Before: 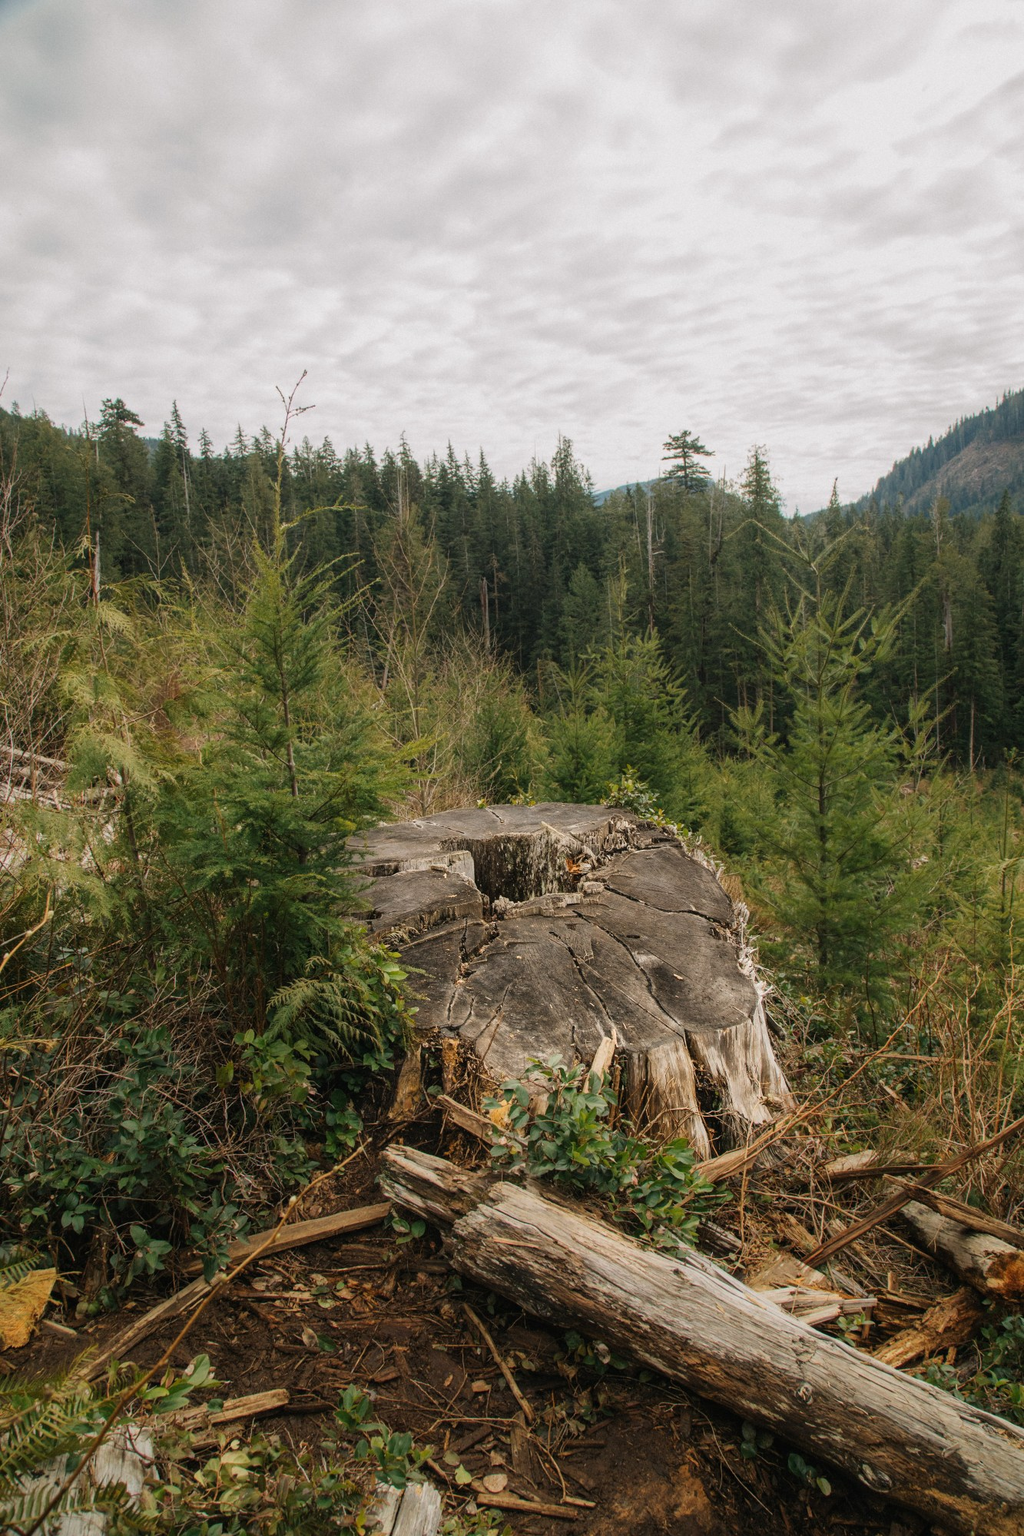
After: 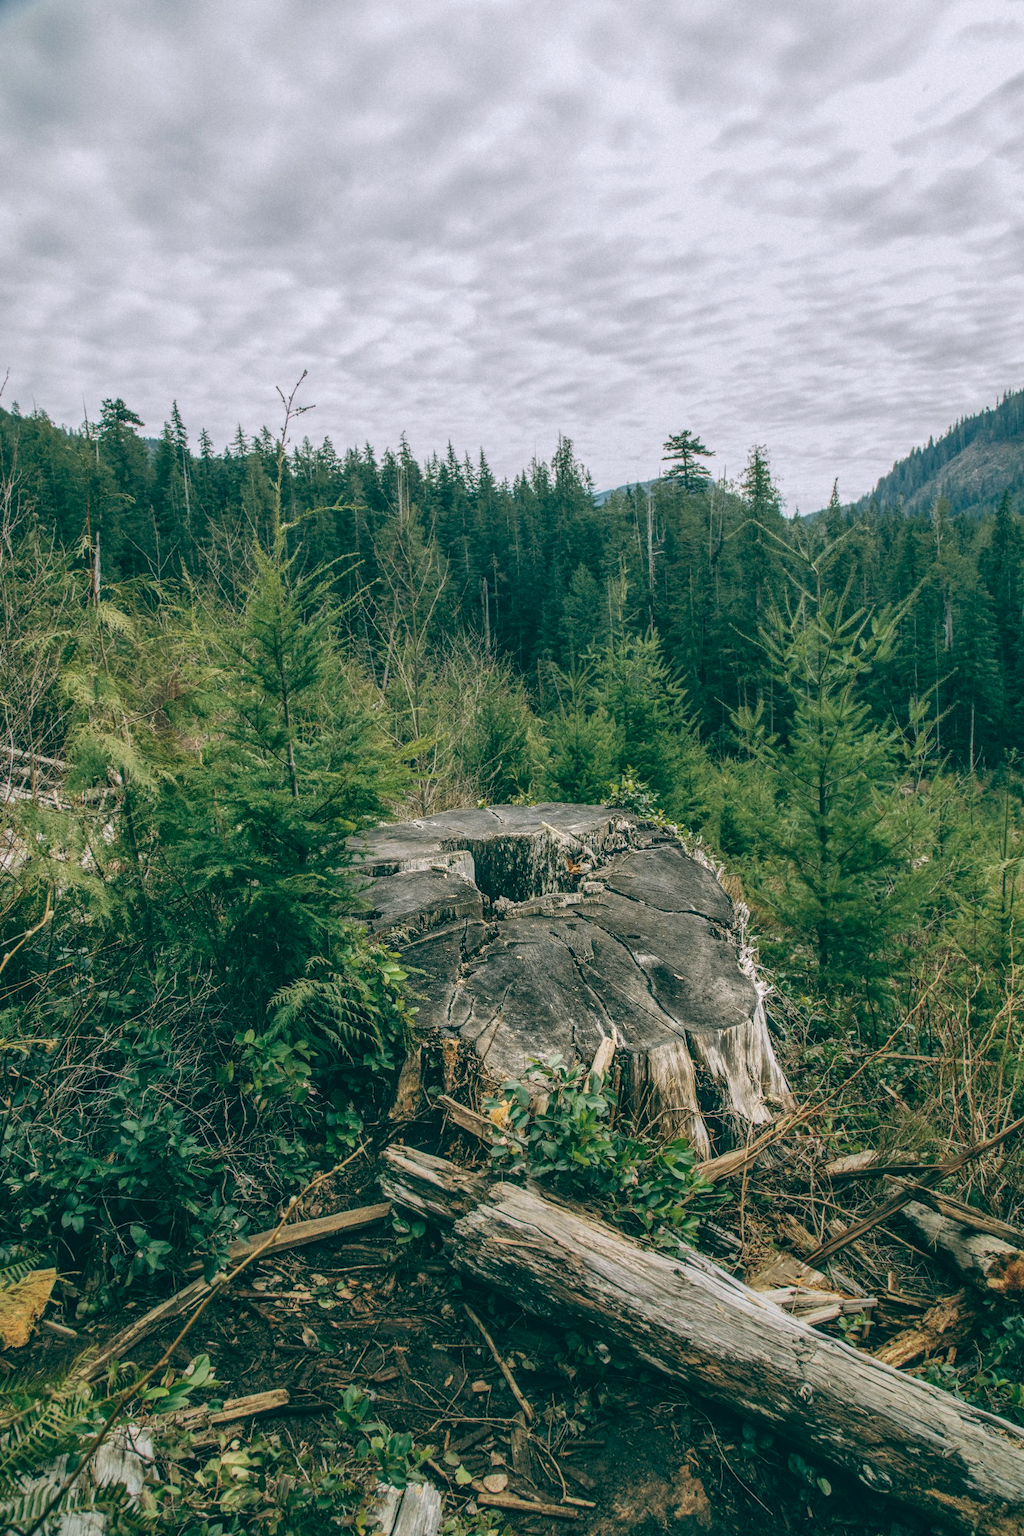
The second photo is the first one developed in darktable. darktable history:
local contrast: highlights 0%, shadows 0%, detail 133%
white balance: red 0.926, green 1.003, blue 1.133
shadows and highlights: shadows 37.27, highlights -28.18, soften with gaussian
color balance: lift [1.005, 0.99, 1.007, 1.01], gamma [1, 0.979, 1.011, 1.021], gain [0.923, 1.098, 1.025, 0.902], input saturation 90.45%, contrast 7.73%, output saturation 105.91%
